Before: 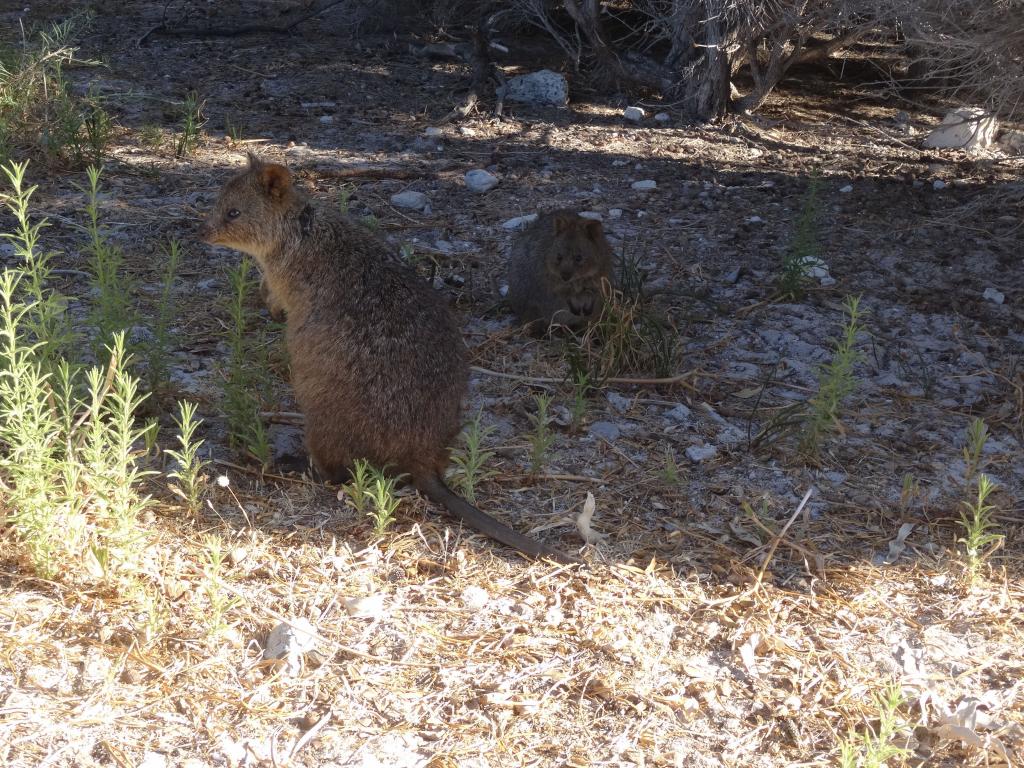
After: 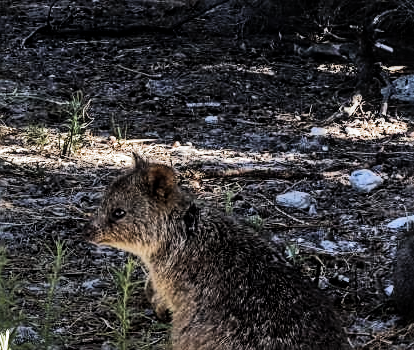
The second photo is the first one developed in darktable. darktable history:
exposure: compensate exposure bias true, compensate highlight preservation false
shadows and highlights: low approximation 0.01, soften with gaussian
tone equalizer: -8 EV -0.732 EV, -7 EV -0.728 EV, -6 EV -0.598 EV, -5 EV -0.367 EV, -3 EV 0.401 EV, -2 EV 0.6 EV, -1 EV 0.694 EV, +0 EV 0.775 EV, edges refinement/feathering 500, mask exposure compensation -1.57 EV, preserve details no
local contrast: on, module defaults
crop and rotate: left 11.232%, top 0.097%, right 48.244%, bottom 54.227%
filmic rgb: black relative exposure -8.05 EV, white relative exposure 3 EV, hardness 5.42, contrast 1.237, add noise in highlights 0.001, color science v3 (2019), use custom middle-gray values true, contrast in highlights soft
sharpen: on, module defaults
